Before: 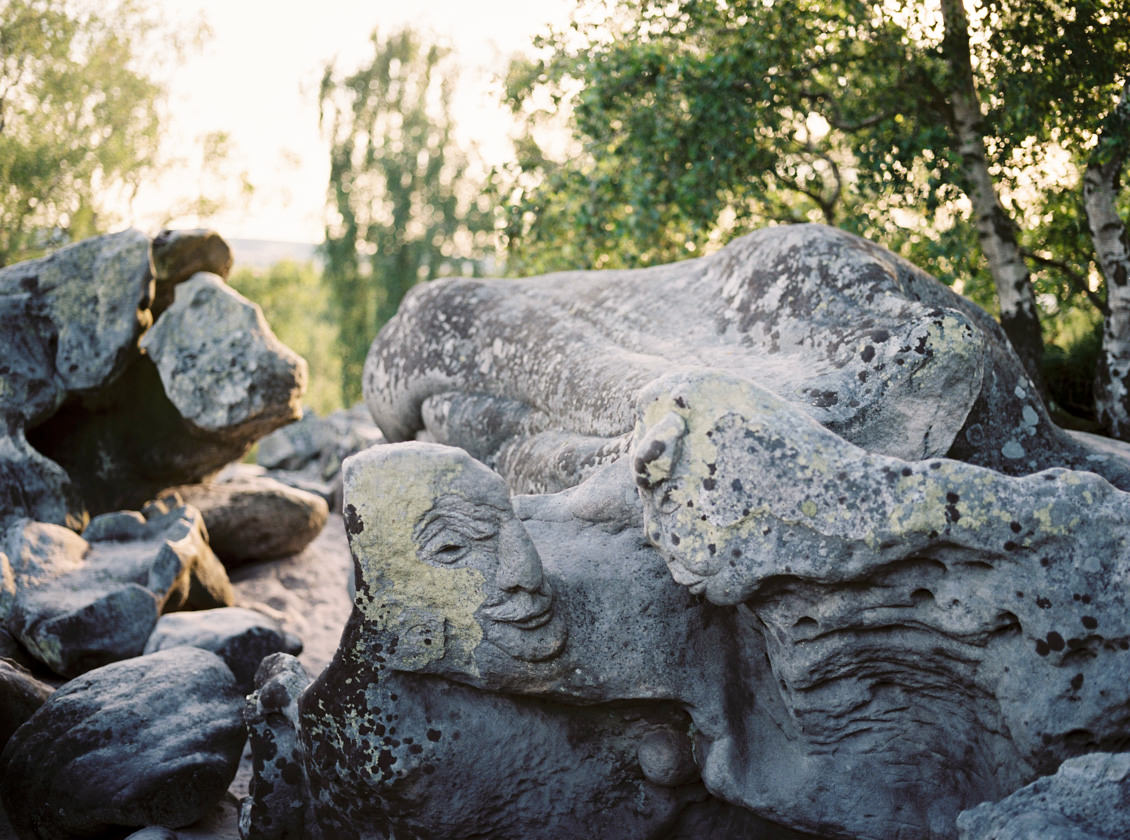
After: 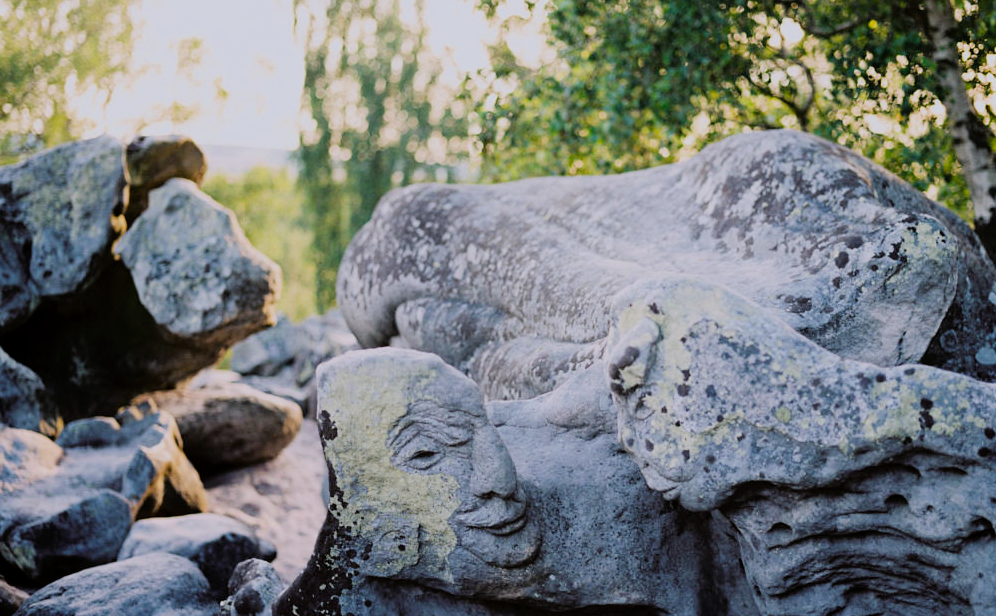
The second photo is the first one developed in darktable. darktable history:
filmic rgb: black relative exposure -7.65 EV, white relative exposure 4.56 EV, hardness 3.61, contrast 1.06
crop and rotate: left 2.31%, top 11.195%, right 9.532%, bottom 15.447%
color calibration: illuminant as shot in camera, x 0.358, y 0.373, temperature 4628.91 K
color balance rgb: power › hue 329.83°, perceptual saturation grading › global saturation 30.935%
